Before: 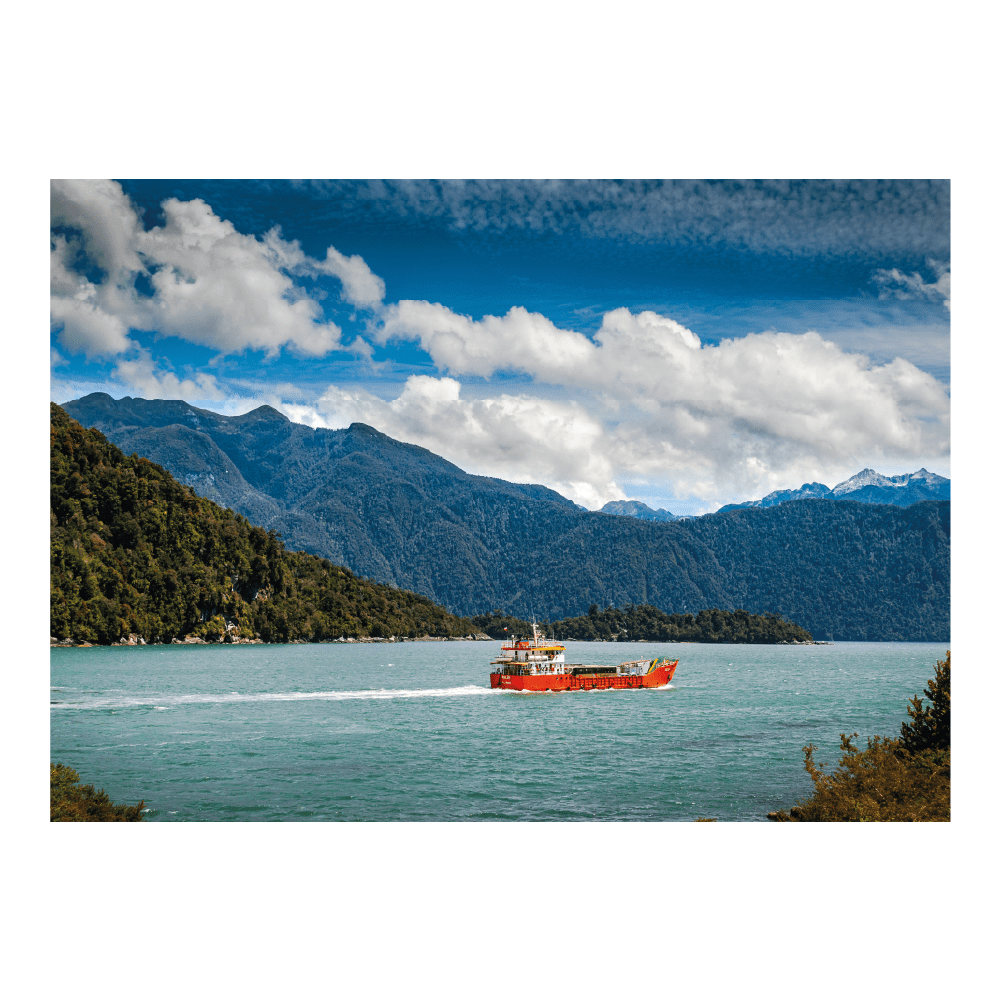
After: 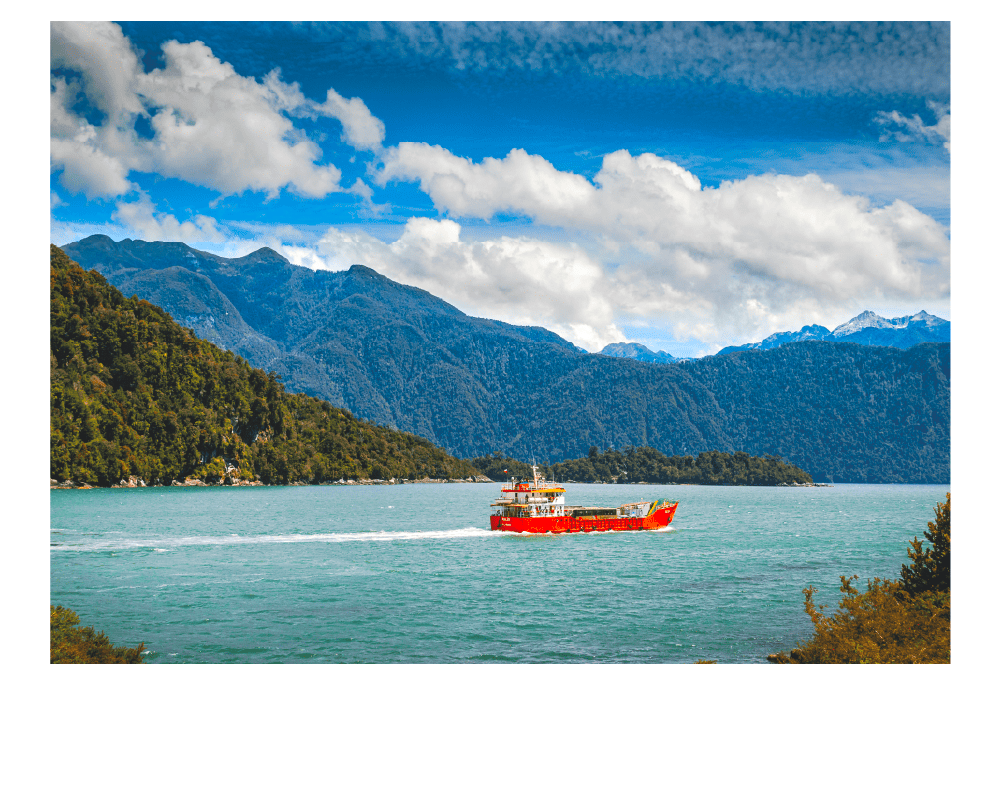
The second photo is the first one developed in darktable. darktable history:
contrast brightness saturation: contrast -0.199, saturation 0.186
crop and rotate: top 15.948%, bottom 5.403%
tone equalizer: on, module defaults
exposure: black level correction 0, exposure 0.498 EV, compensate highlight preservation false
